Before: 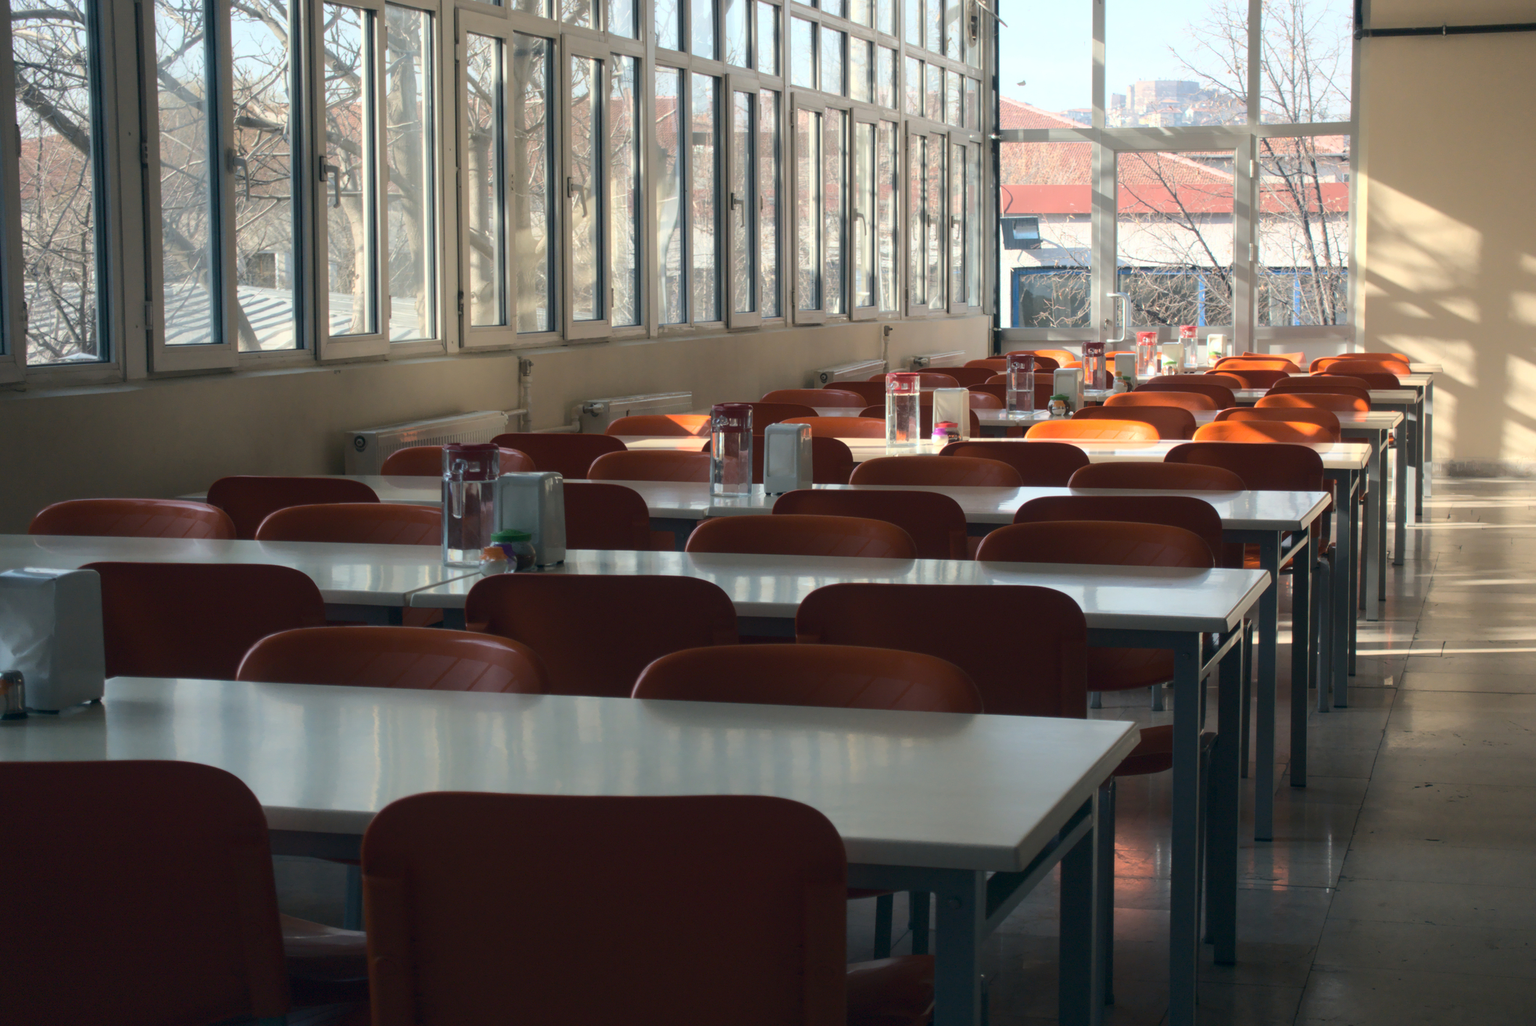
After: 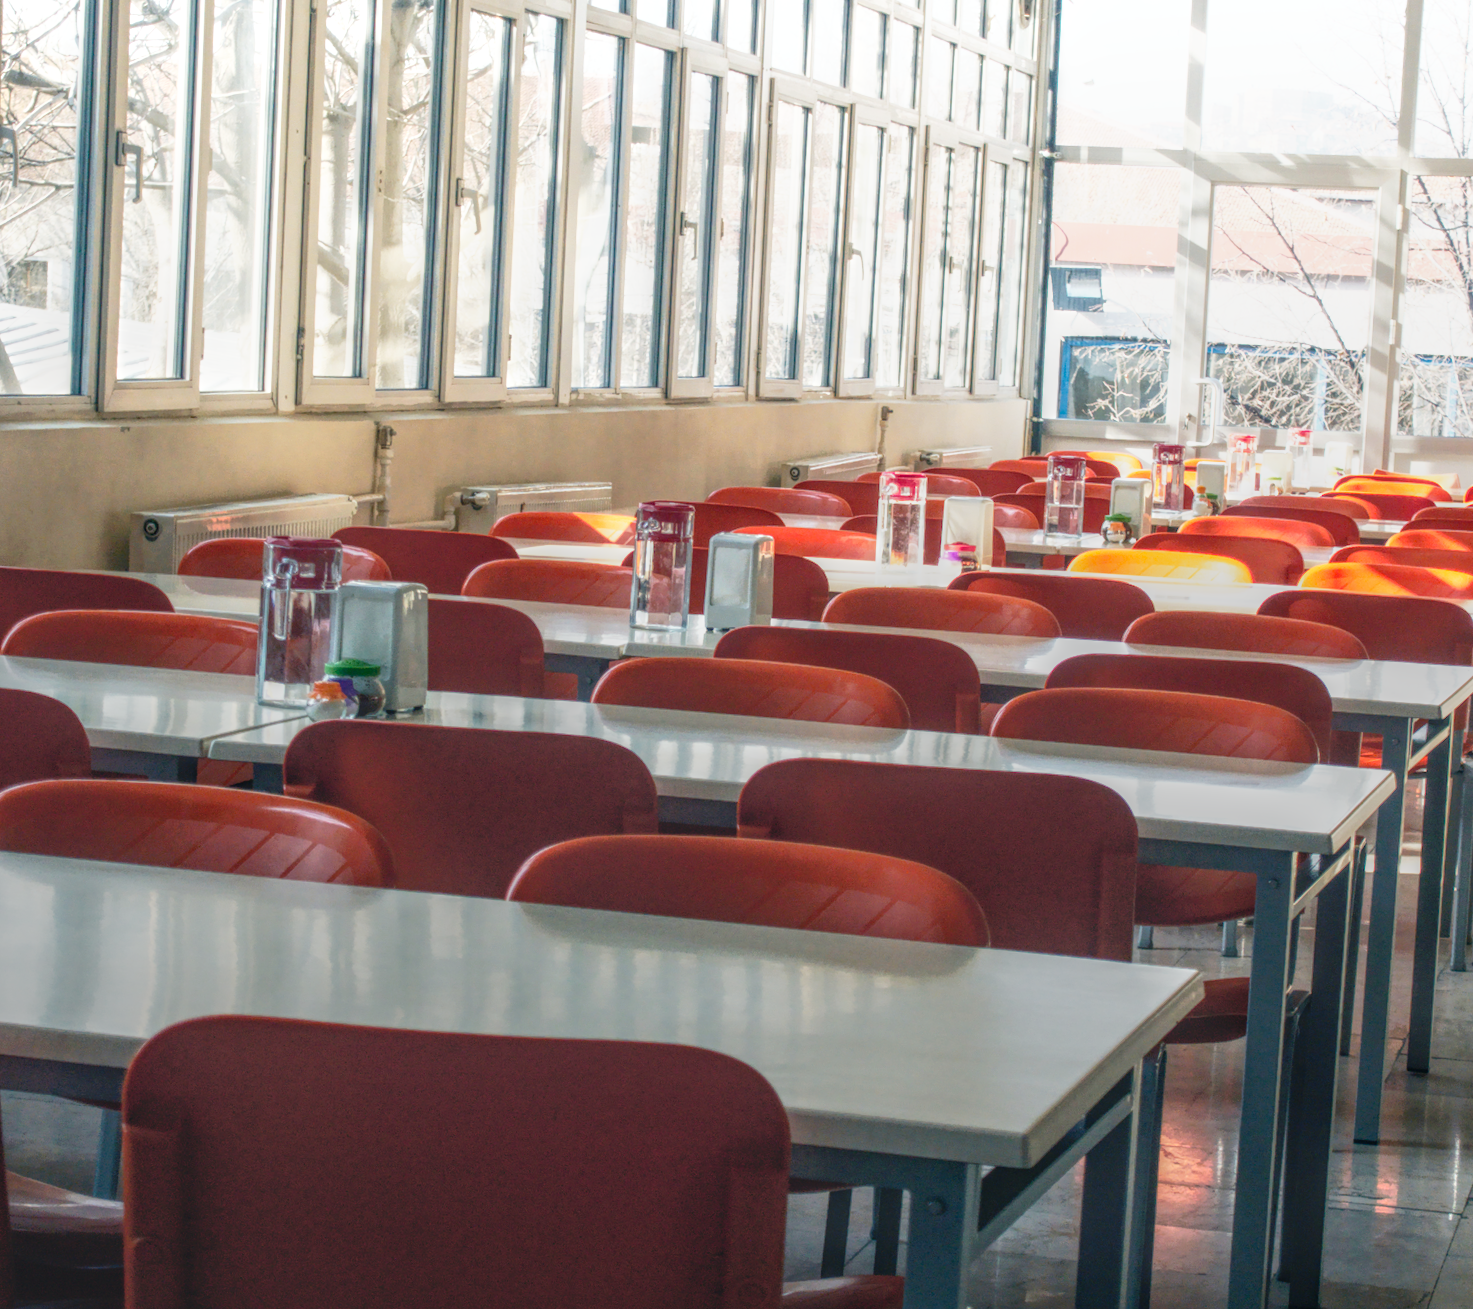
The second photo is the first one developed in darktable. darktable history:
crop and rotate: angle -3.08°, left 13.94%, top 0.028%, right 10.999%, bottom 0.081%
color zones: curves: ch1 [(0.235, 0.558) (0.75, 0.5)]; ch2 [(0.25, 0.462) (0.749, 0.457)]
base curve: curves: ch0 [(0, 0) (0.012, 0.01) (0.073, 0.168) (0.31, 0.711) (0.645, 0.957) (1, 1)], preserve colors none
tone equalizer: -8 EV -0.387 EV, -7 EV -0.37 EV, -6 EV -0.347 EV, -5 EV -0.22 EV, -3 EV 0.244 EV, -2 EV 0.335 EV, -1 EV 0.375 EV, +0 EV 0.434 EV, smoothing diameter 24.93%, edges refinement/feathering 13.36, preserve details guided filter
local contrast: highlights 20%, shadows 26%, detail 201%, midtone range 0.2
